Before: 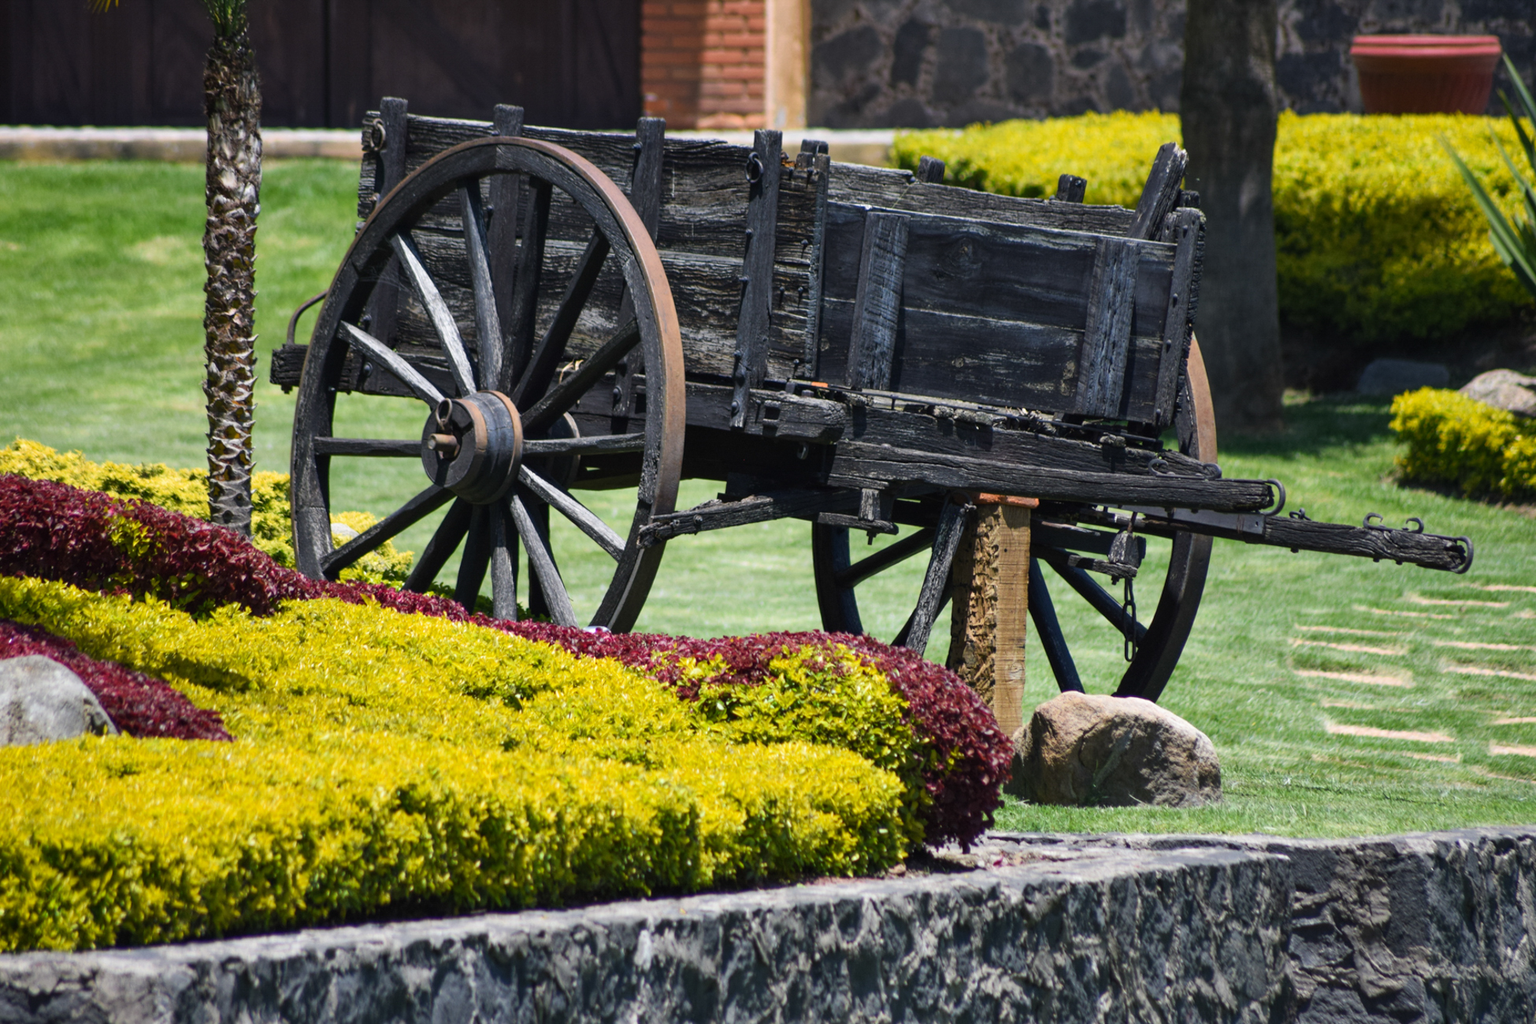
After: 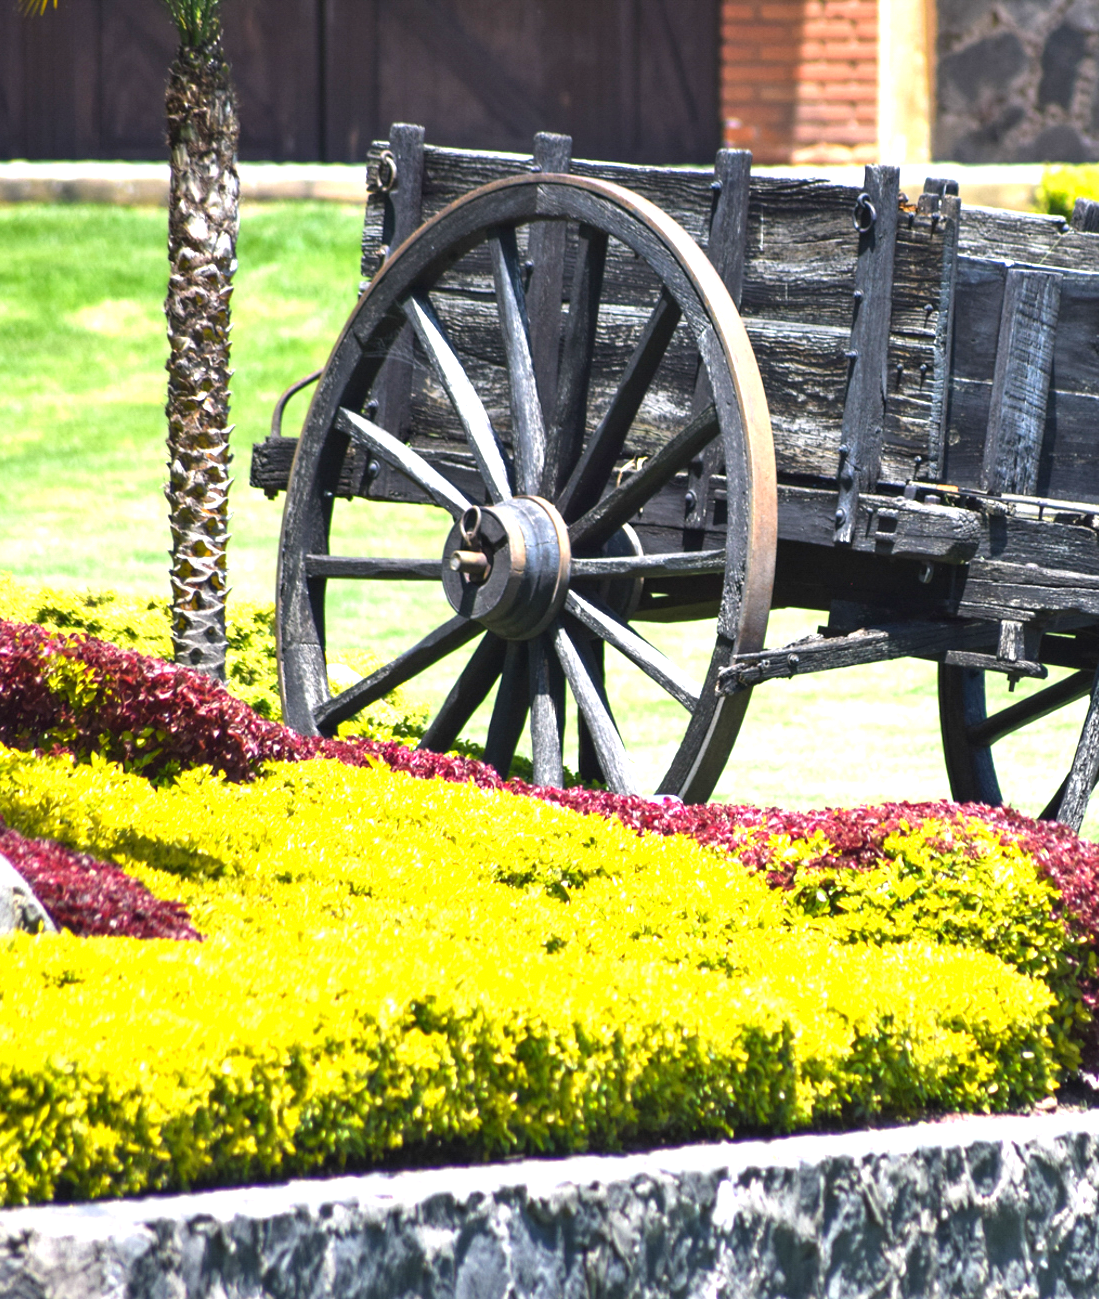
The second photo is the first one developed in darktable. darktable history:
exposure: exposure 1.502 EV, compensate highlight preservation false
crop: left 4.791%, right 38.8%
